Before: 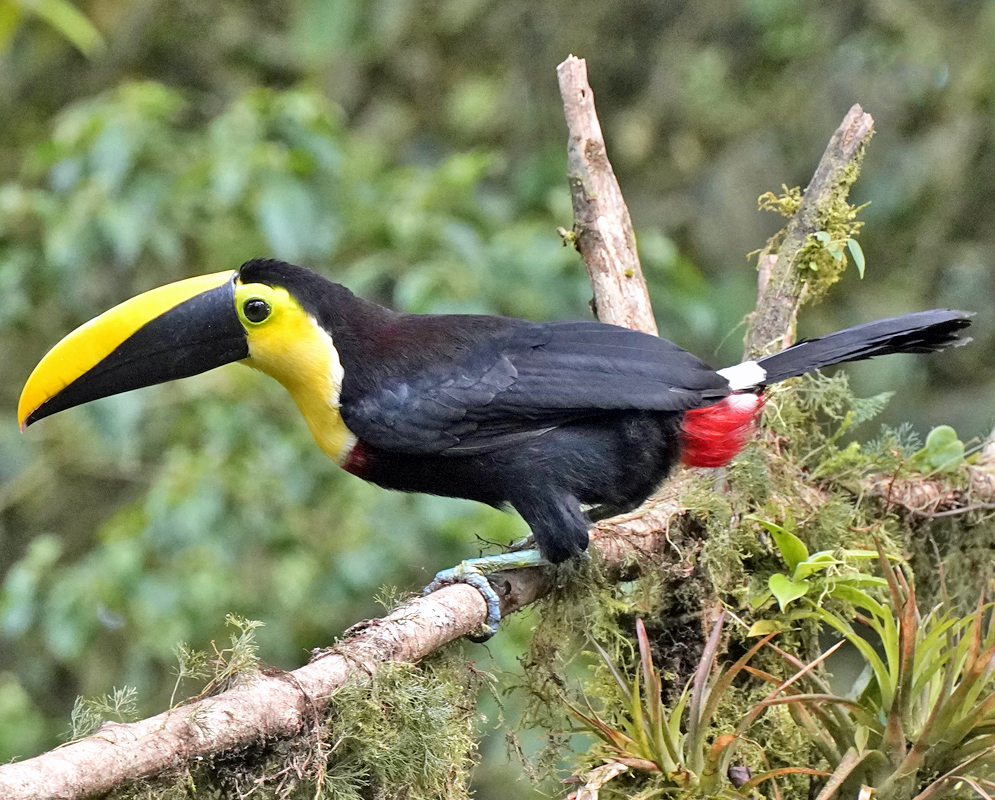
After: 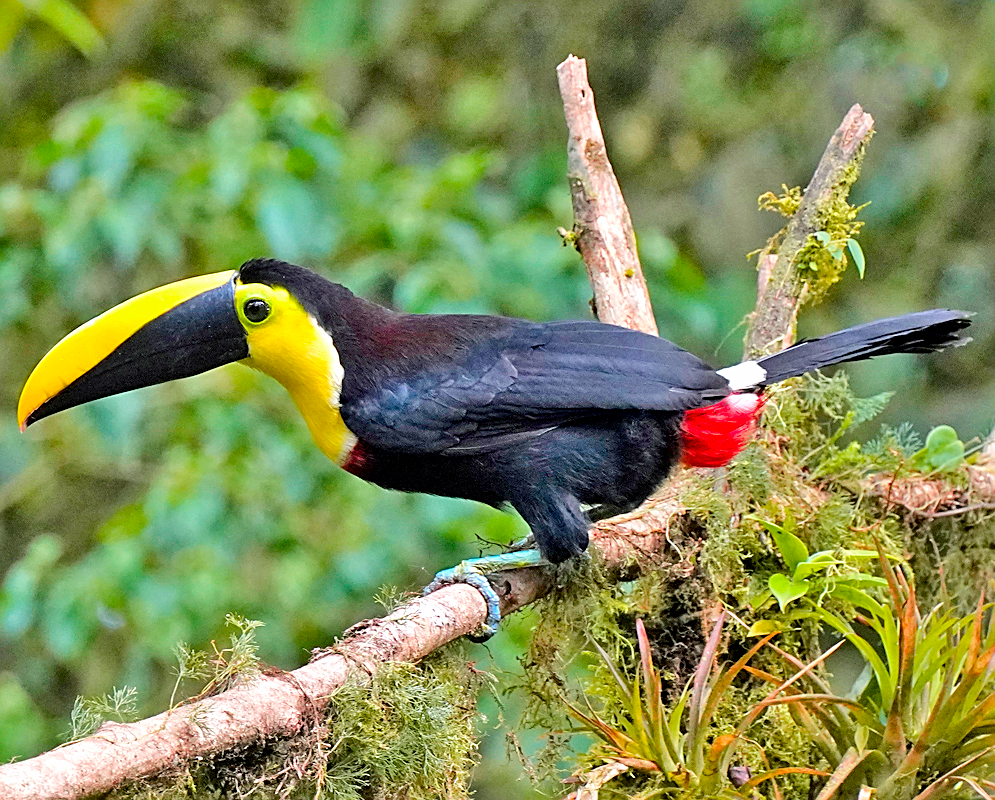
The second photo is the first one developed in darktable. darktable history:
color balance rgb: perceptual saturation grading › global saturation 25%, perceptual brilliance grading › mid-tones 10%, perceptual brilliance grading › shadows 15%, global vibrance 20%
sharpen: on, module defaults
